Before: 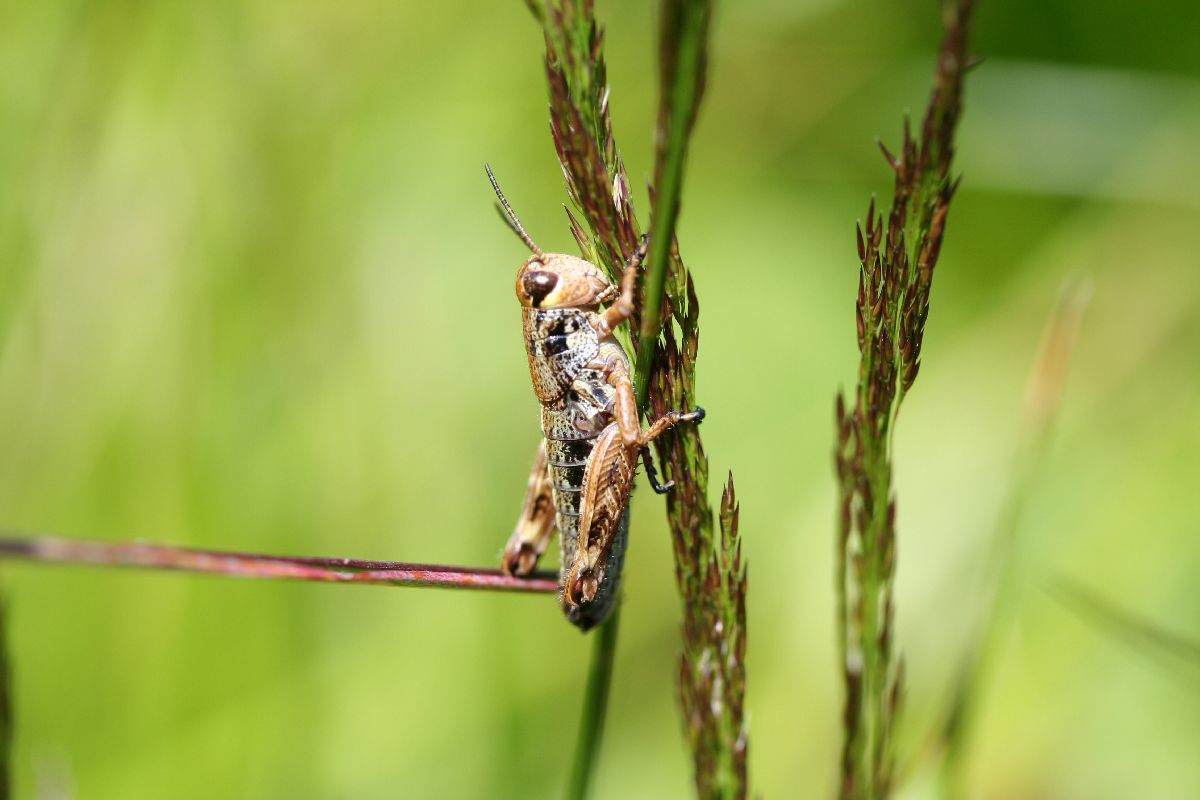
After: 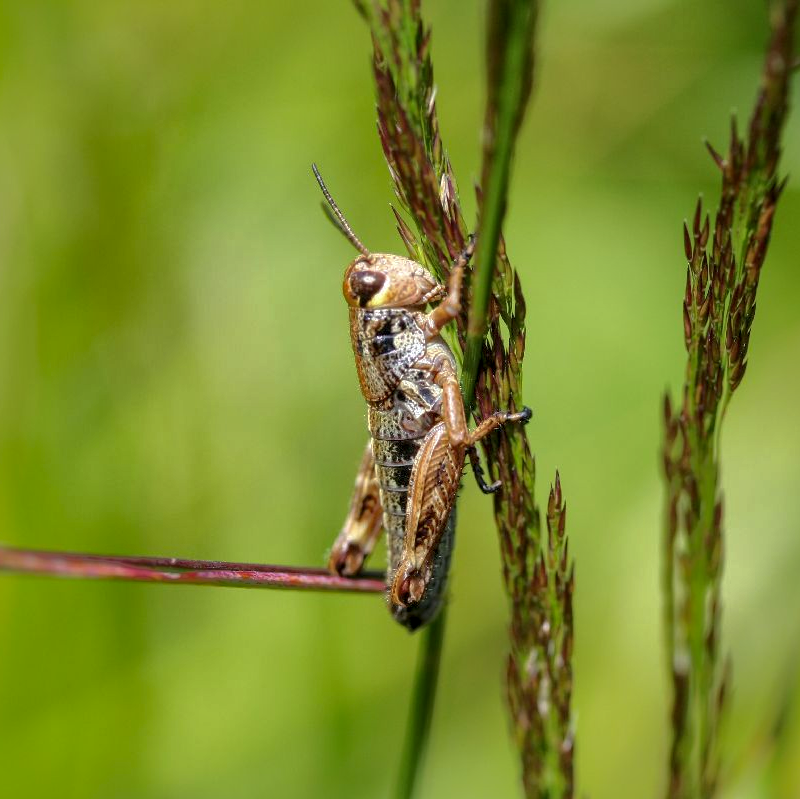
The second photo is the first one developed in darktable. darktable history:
crop and rotate: left 14.421%, right 18.842%
local contrast: detail 130%
shadows and highlights: shadows 38.04, highlights -74.41
